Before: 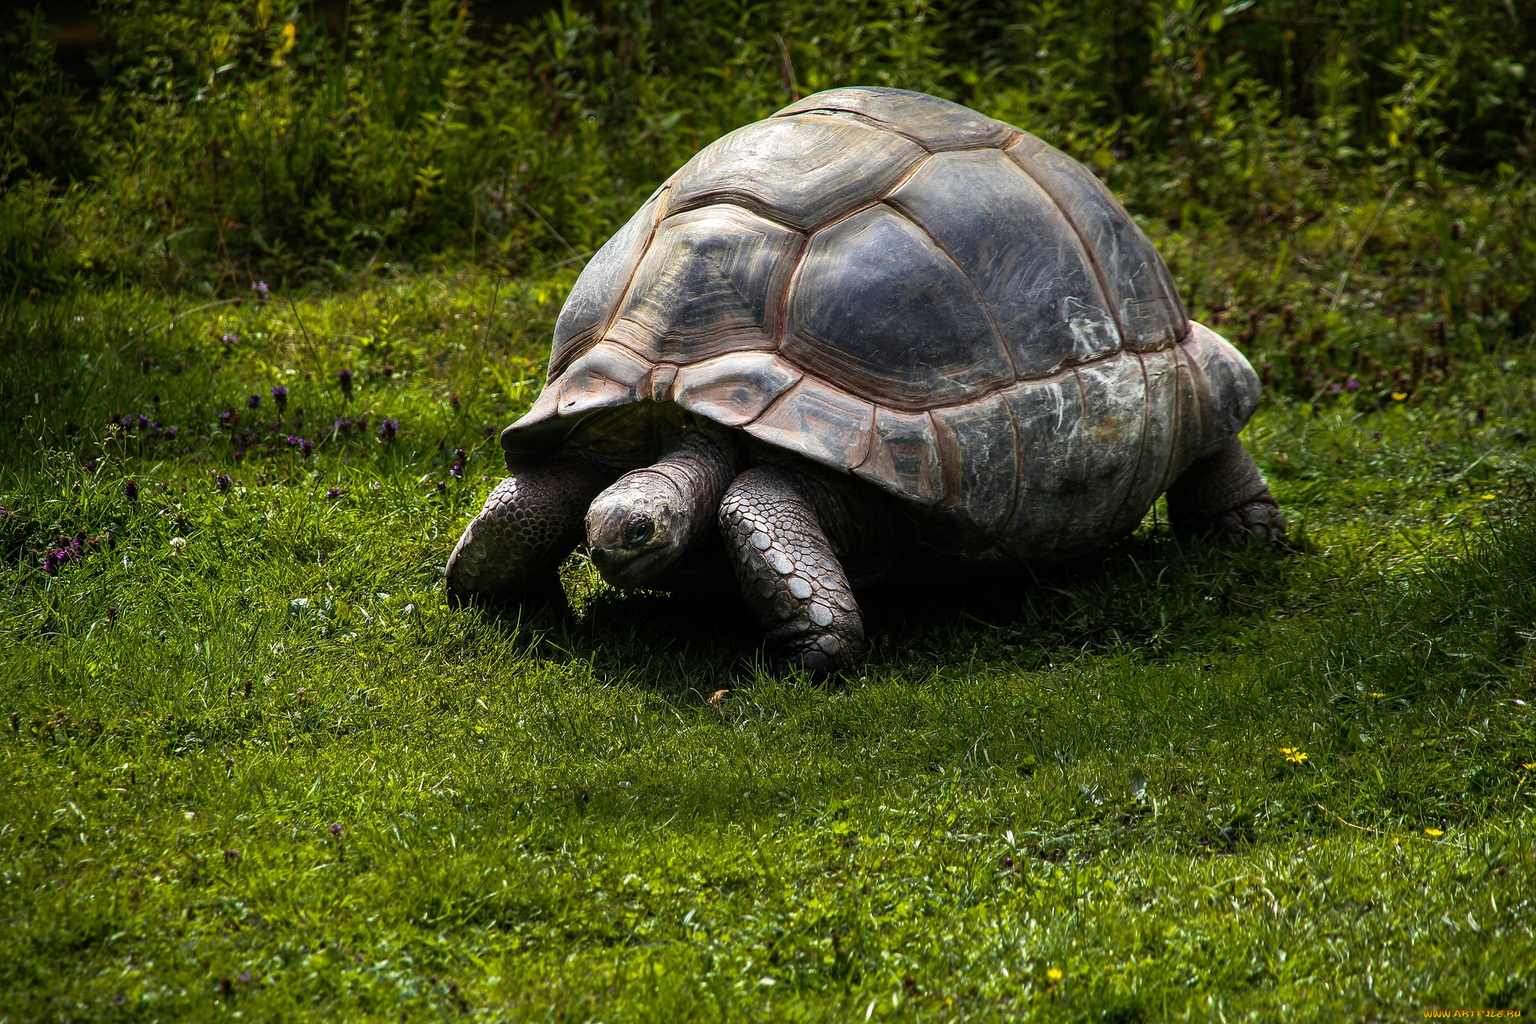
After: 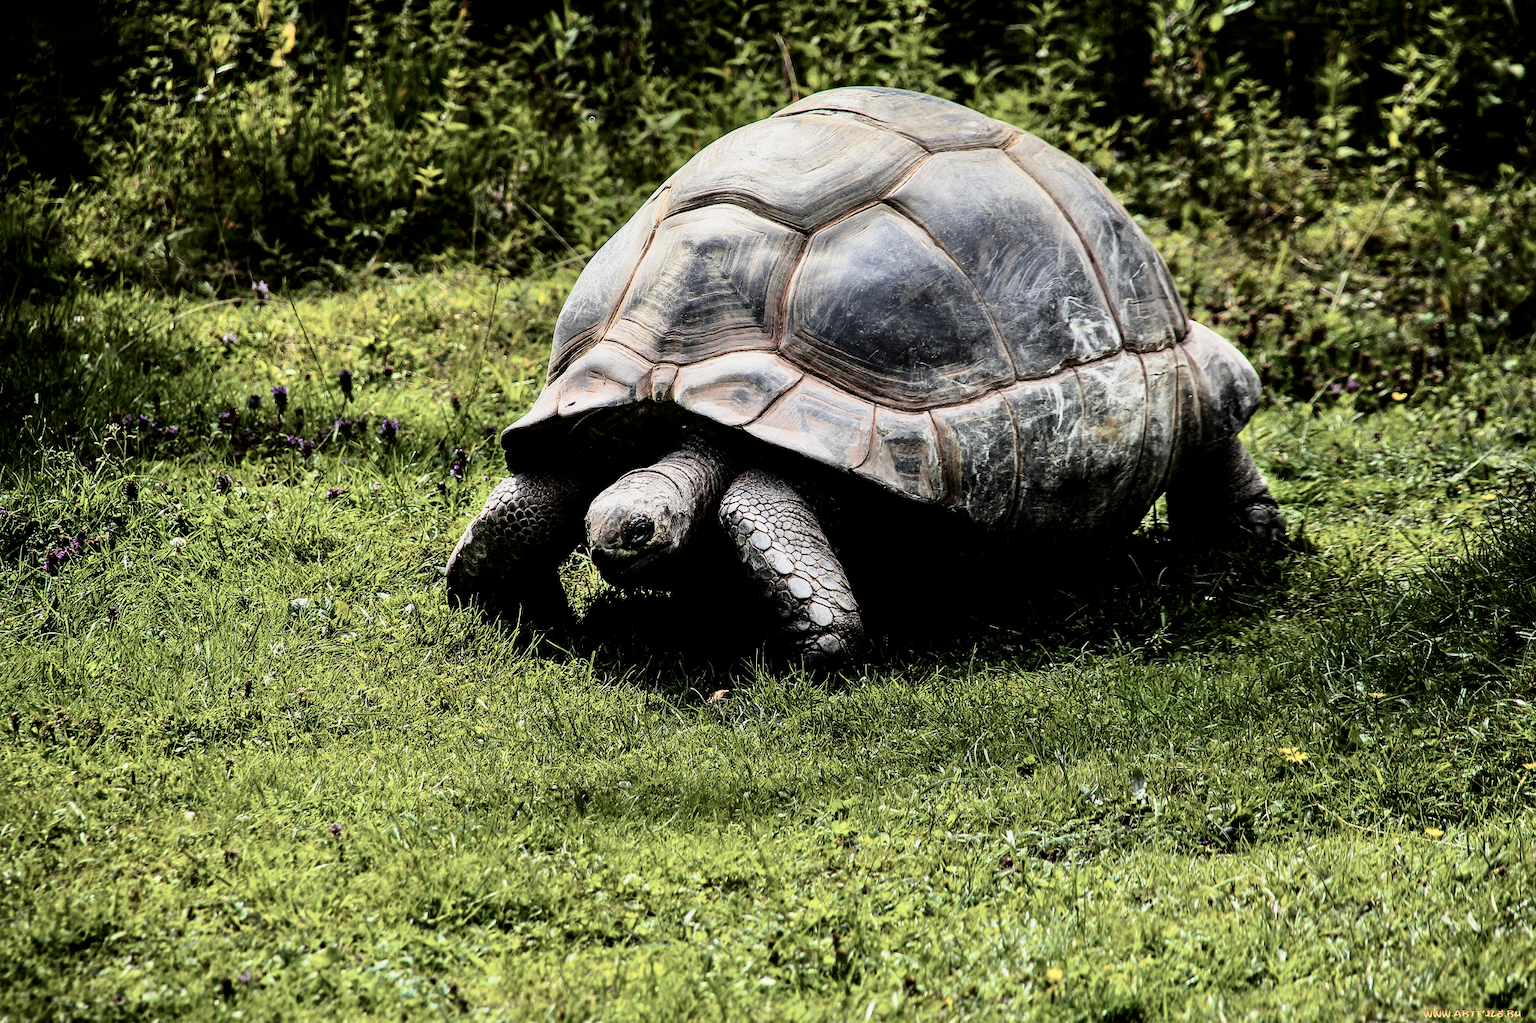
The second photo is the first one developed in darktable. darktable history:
shadows and highlights: radius 329.86, shadows 55.12, highlights -98.44, compress 94.62%, soften with gaussian
contrast brightness saturation: contrast 0.245, saturation -0.313
tone equalizer: -7 EV 0.16 EV, -6 EV 0.586 EV, -5 EV 1.16 EV, -4 EV 1.31 EV, -3 EV 1.18 EV, -2 EV 0.6 EV, -1 EV 0.166 EV, mask exposure compensation -0.492 EV
filmic rgb: black relative exposure -7.5 EV, white relative exposure 5 EV, hardness 3.3, contrast 1.3, enable highlight reconstruction true
